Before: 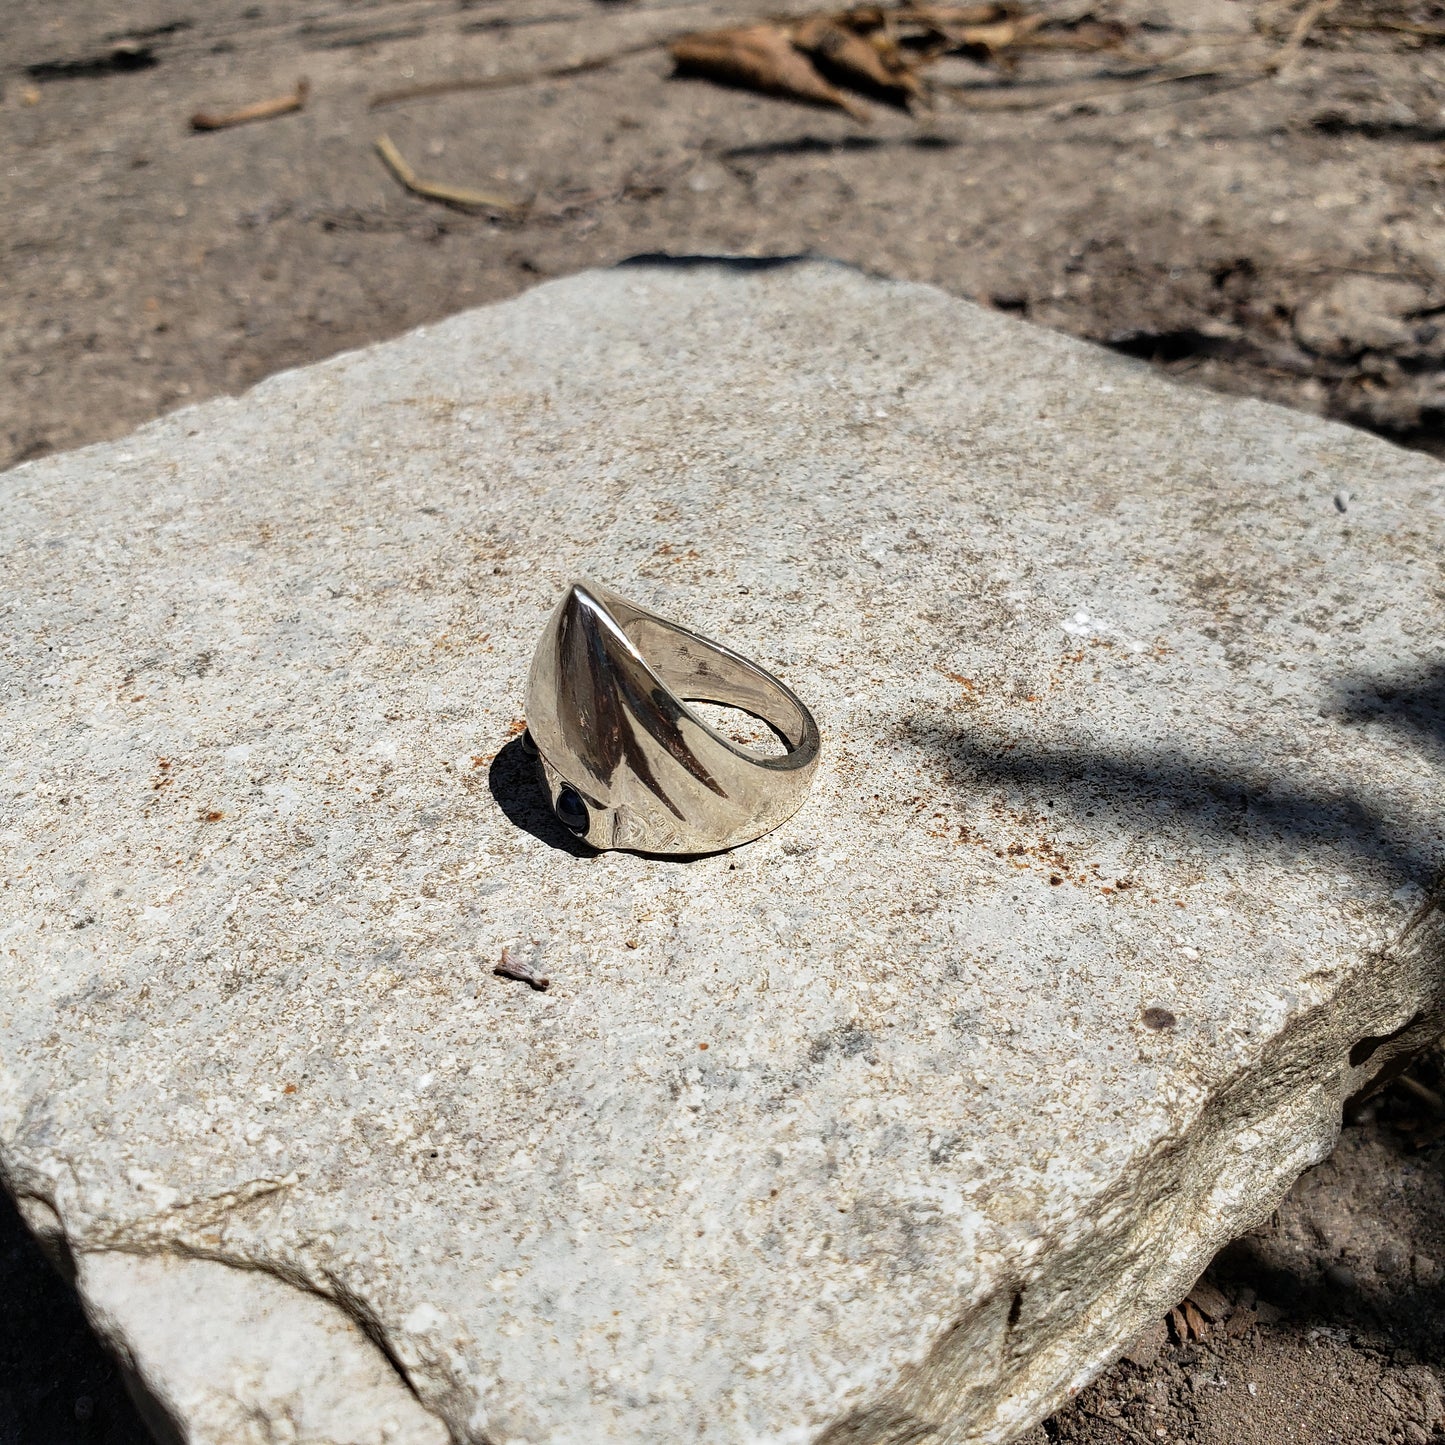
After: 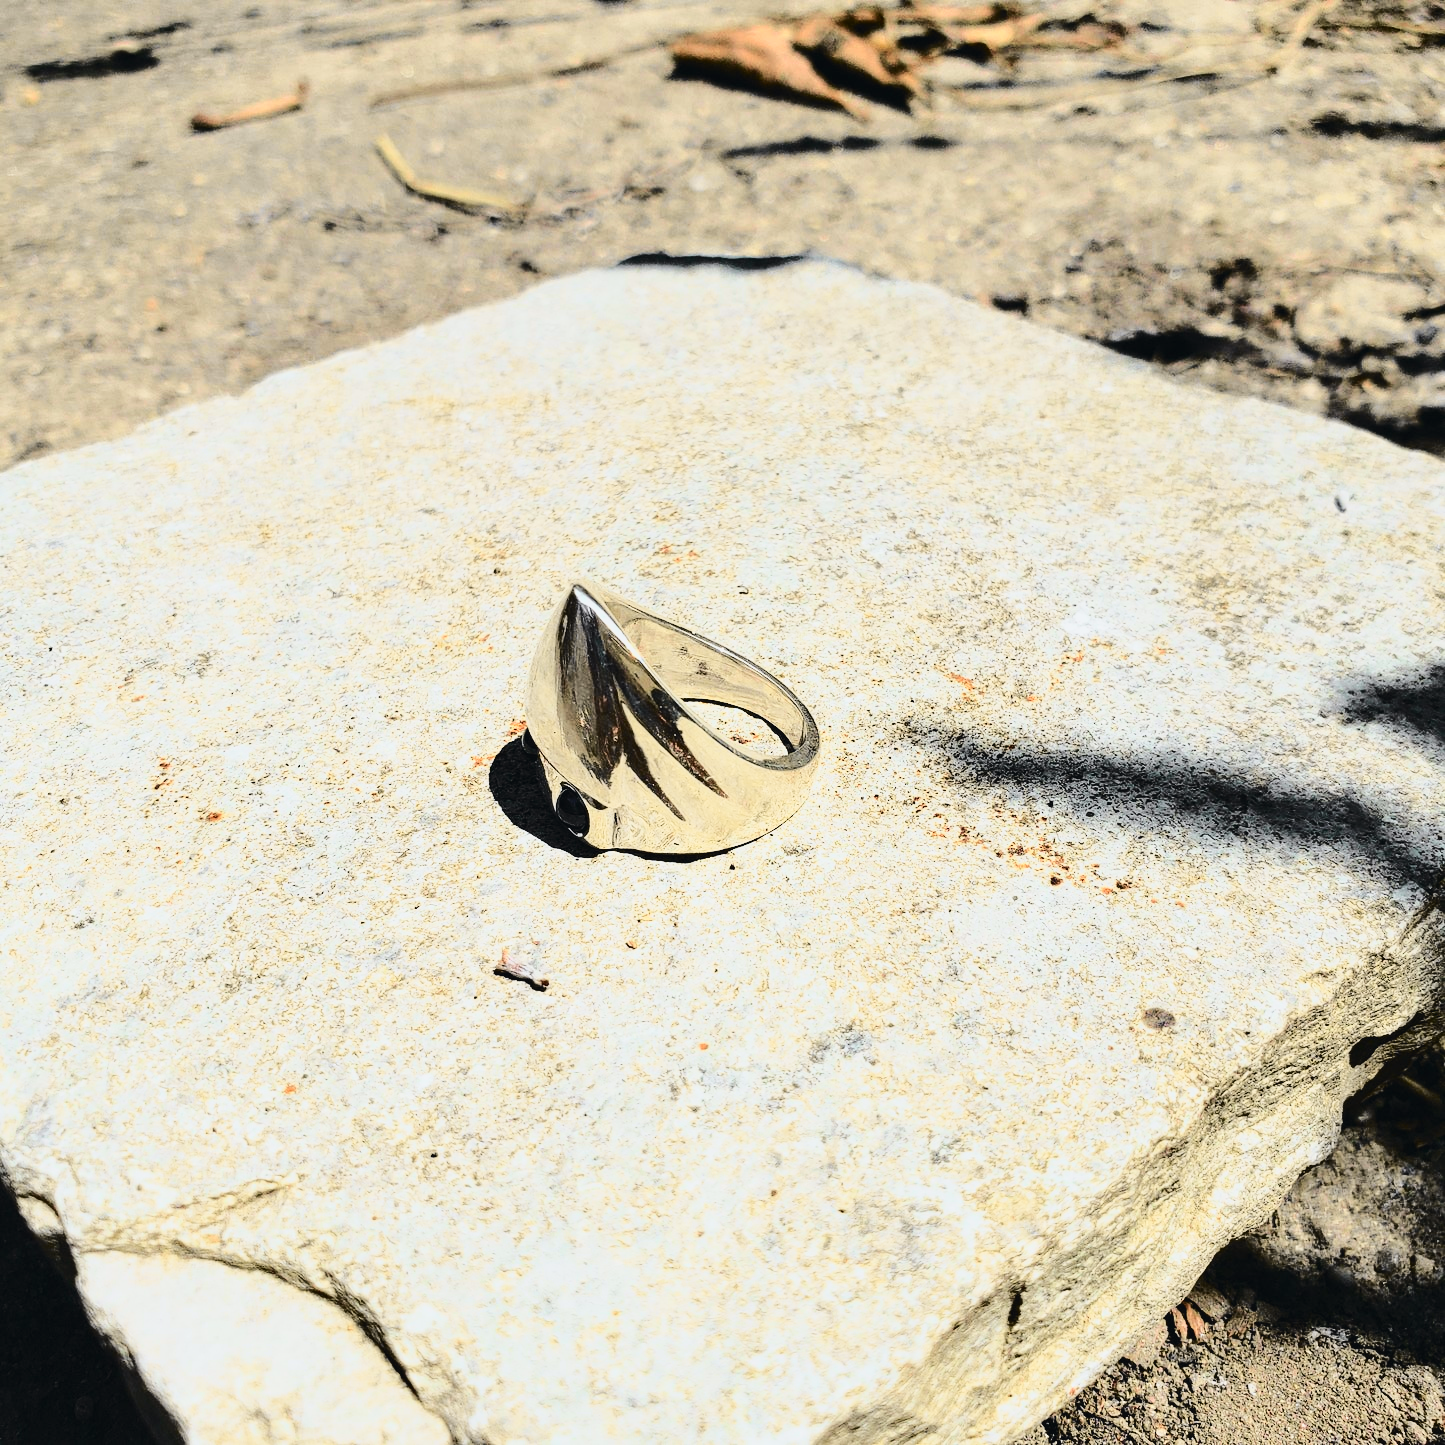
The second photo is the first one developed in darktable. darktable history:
rotate and perspective: automatic cropping original format, crop left 0, crop top 0
tone curve: curves: ch0 [(0, 0.026) (0.104, 0.1) (0.233, 0.262) (0.398, 0.507) (0.498, 0.621) (0.65, 0.757) (0.835, 0.883) (1, 0.961)]; ch1 [(0, 0) (0.346, 0.307) (0.408, 0.369) (0.453, 0.457) (0.482, 0.476) (0.502, 0.498) (0.521, 0.507) (0.553, 0.554) (0.638, 0.646) (0.693, 0.727) (1, 1)]; ch2 [(0, 0) (0.366, 0.337) (0.434, 0.46) (0.485, 0.494) (0.5, 0.494) (0.511, 0.508) (0.537, 0.55) (0.579, 0.599) (0.663, 0.67) (1, 1)], color space Lab, independent channels, preserve colors none
color contrast: green-magenta contrast 1.1, blue-yellow contrast 1.1, unbound 0
base curve: curves: ch0 [(0, 0) (0.028, 0.03) (0.121, 0.232) (0.46, 0.748) (0.859, 0.968) (1, 1)]
